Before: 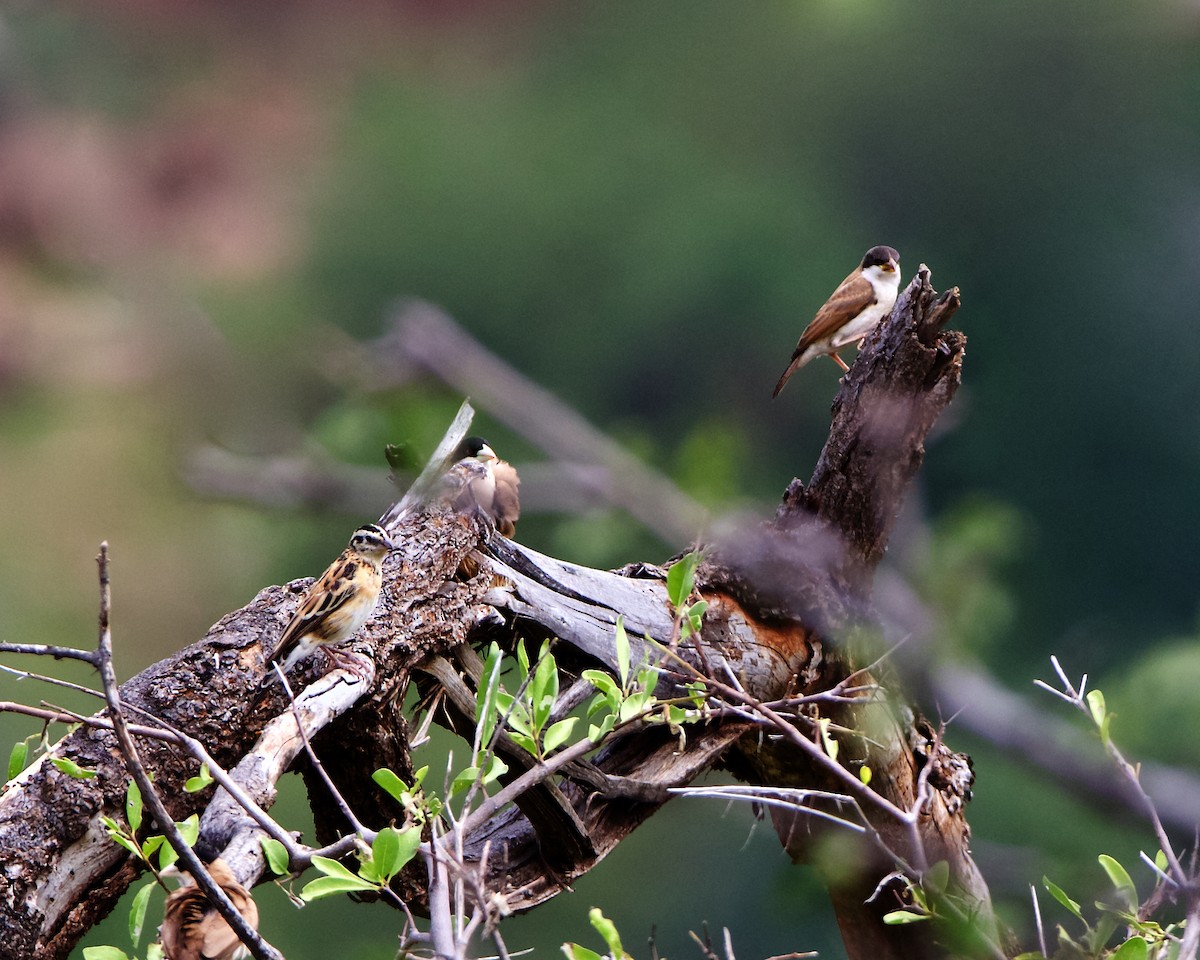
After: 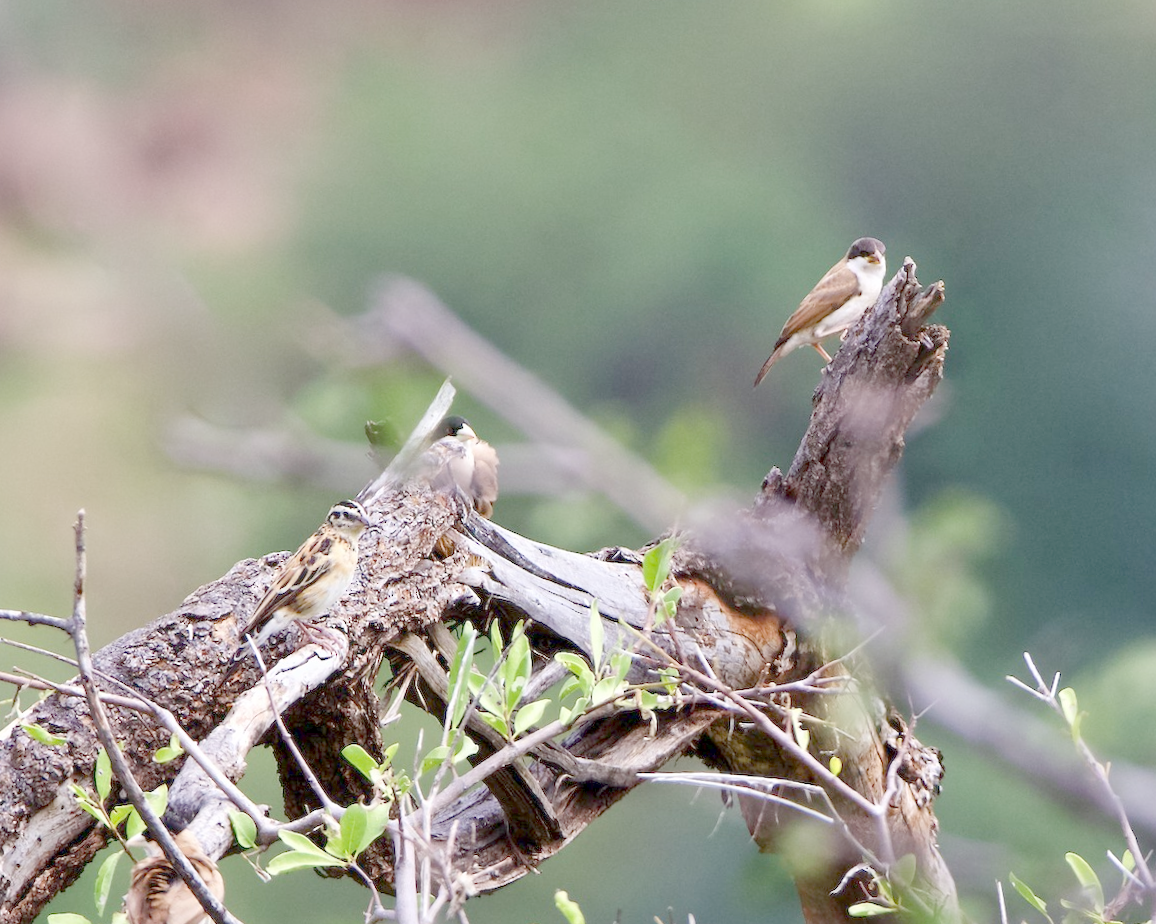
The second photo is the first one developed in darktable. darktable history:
crop and rotate: angle -1.76°
